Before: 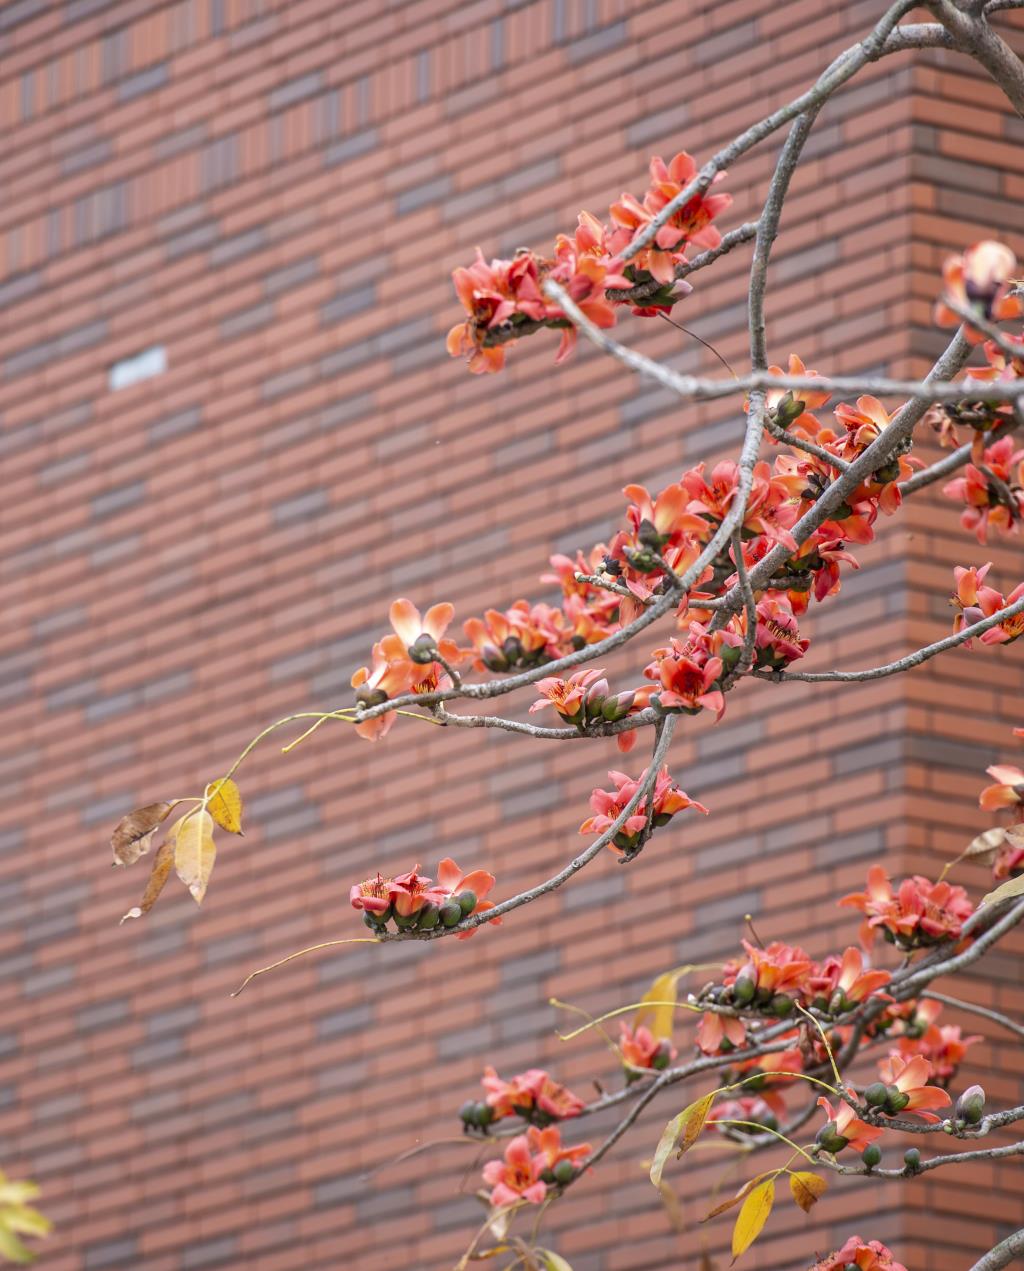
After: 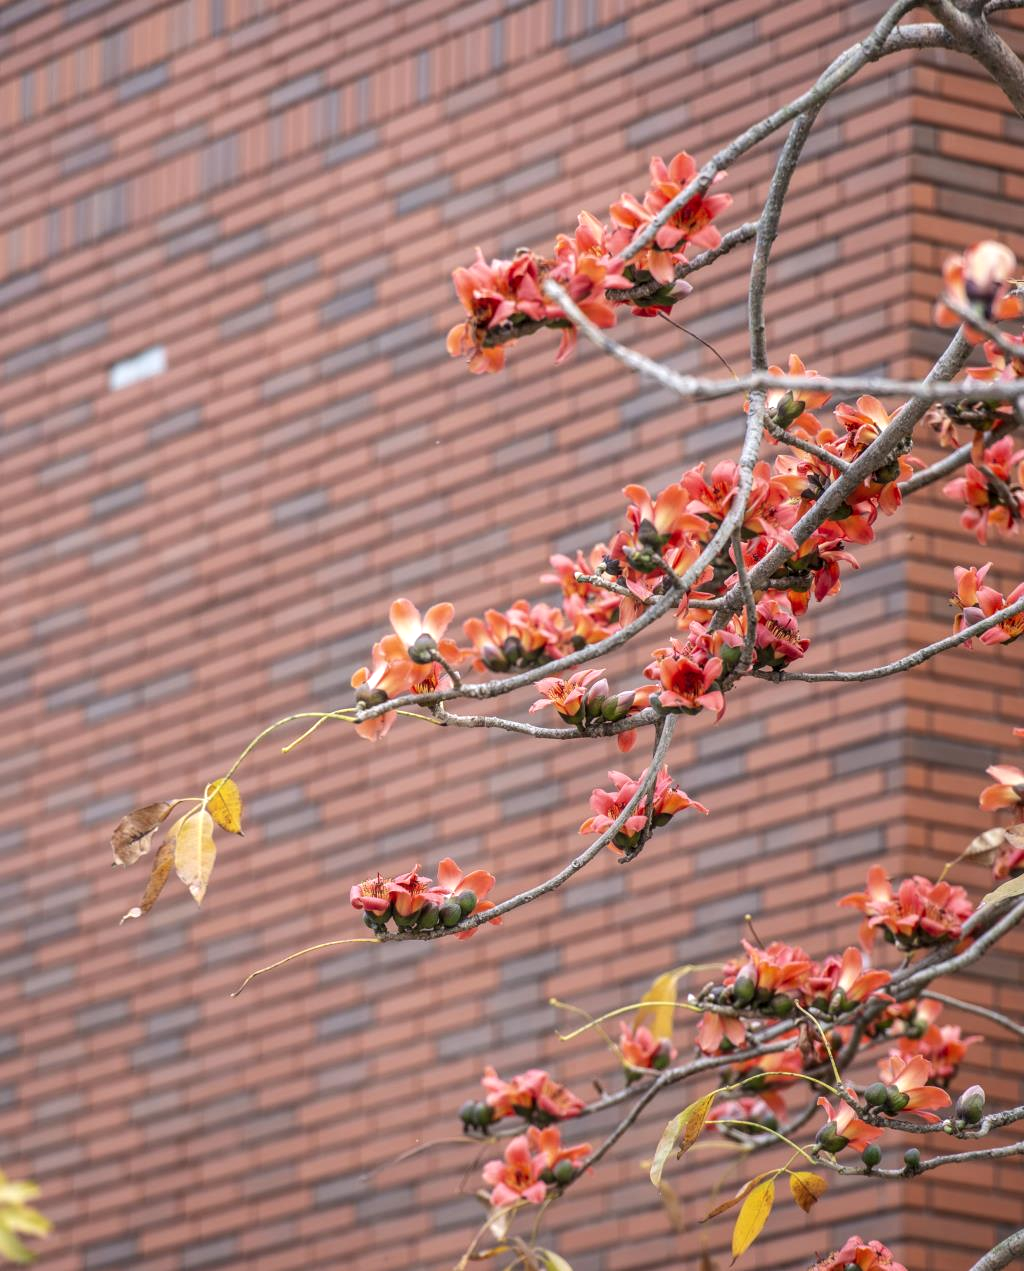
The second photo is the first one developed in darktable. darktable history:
exposure: black level correction -0.003, exposure 0.046 EV, compensate exposure bias true, compensate highlight preservation false
local contrast: on, module defaults
